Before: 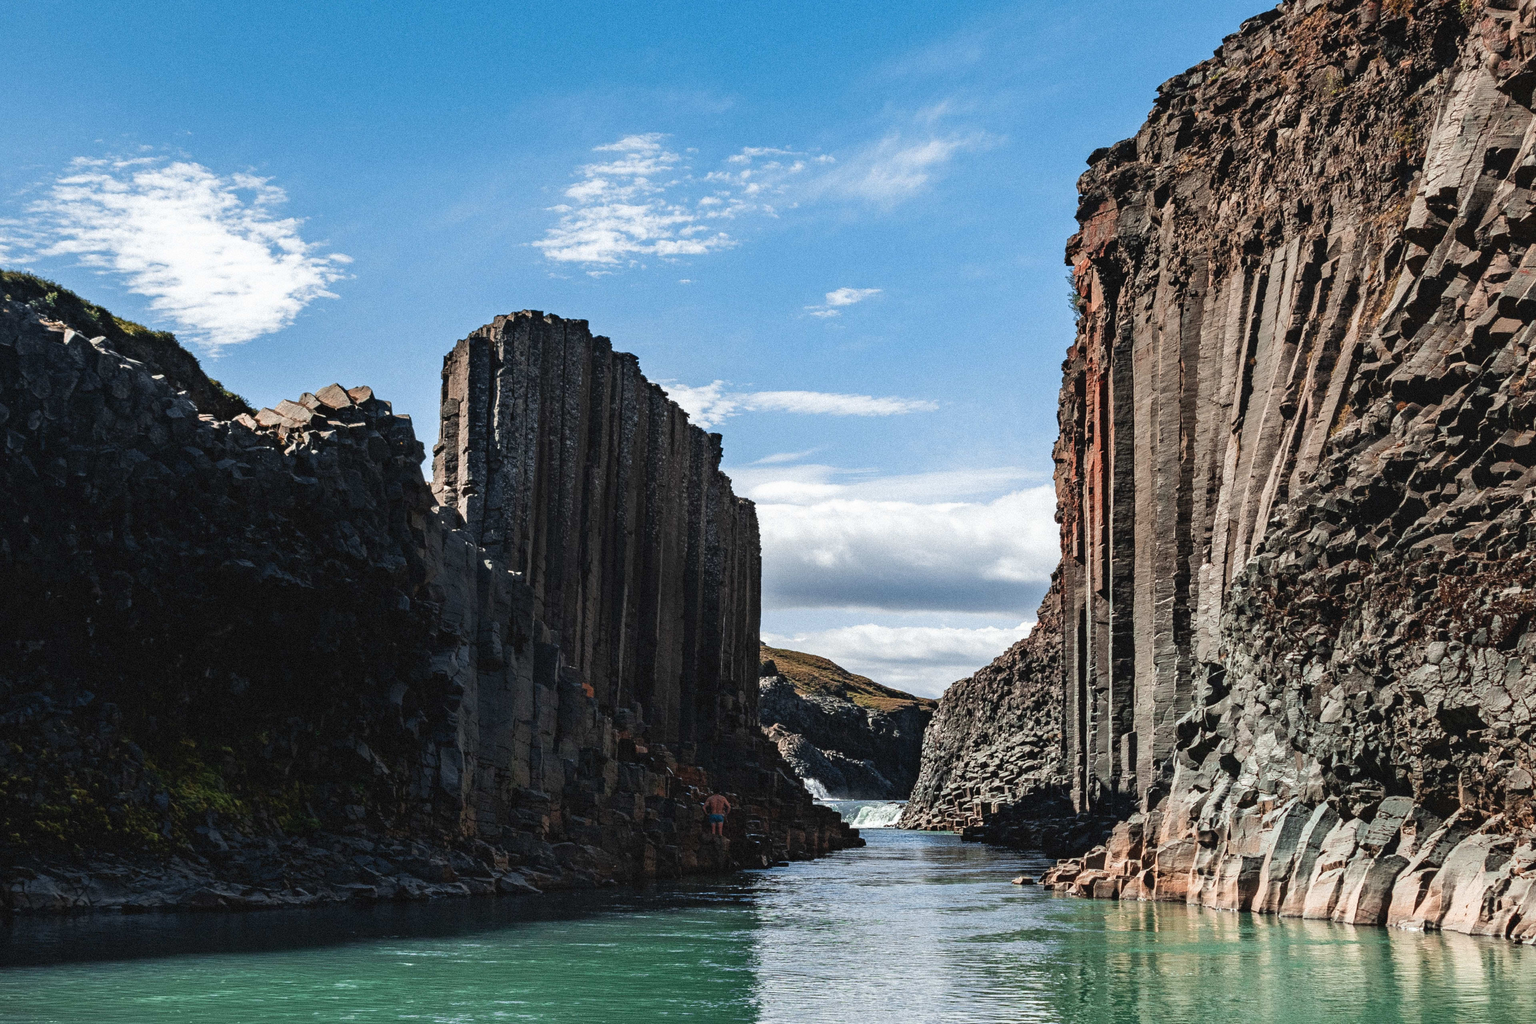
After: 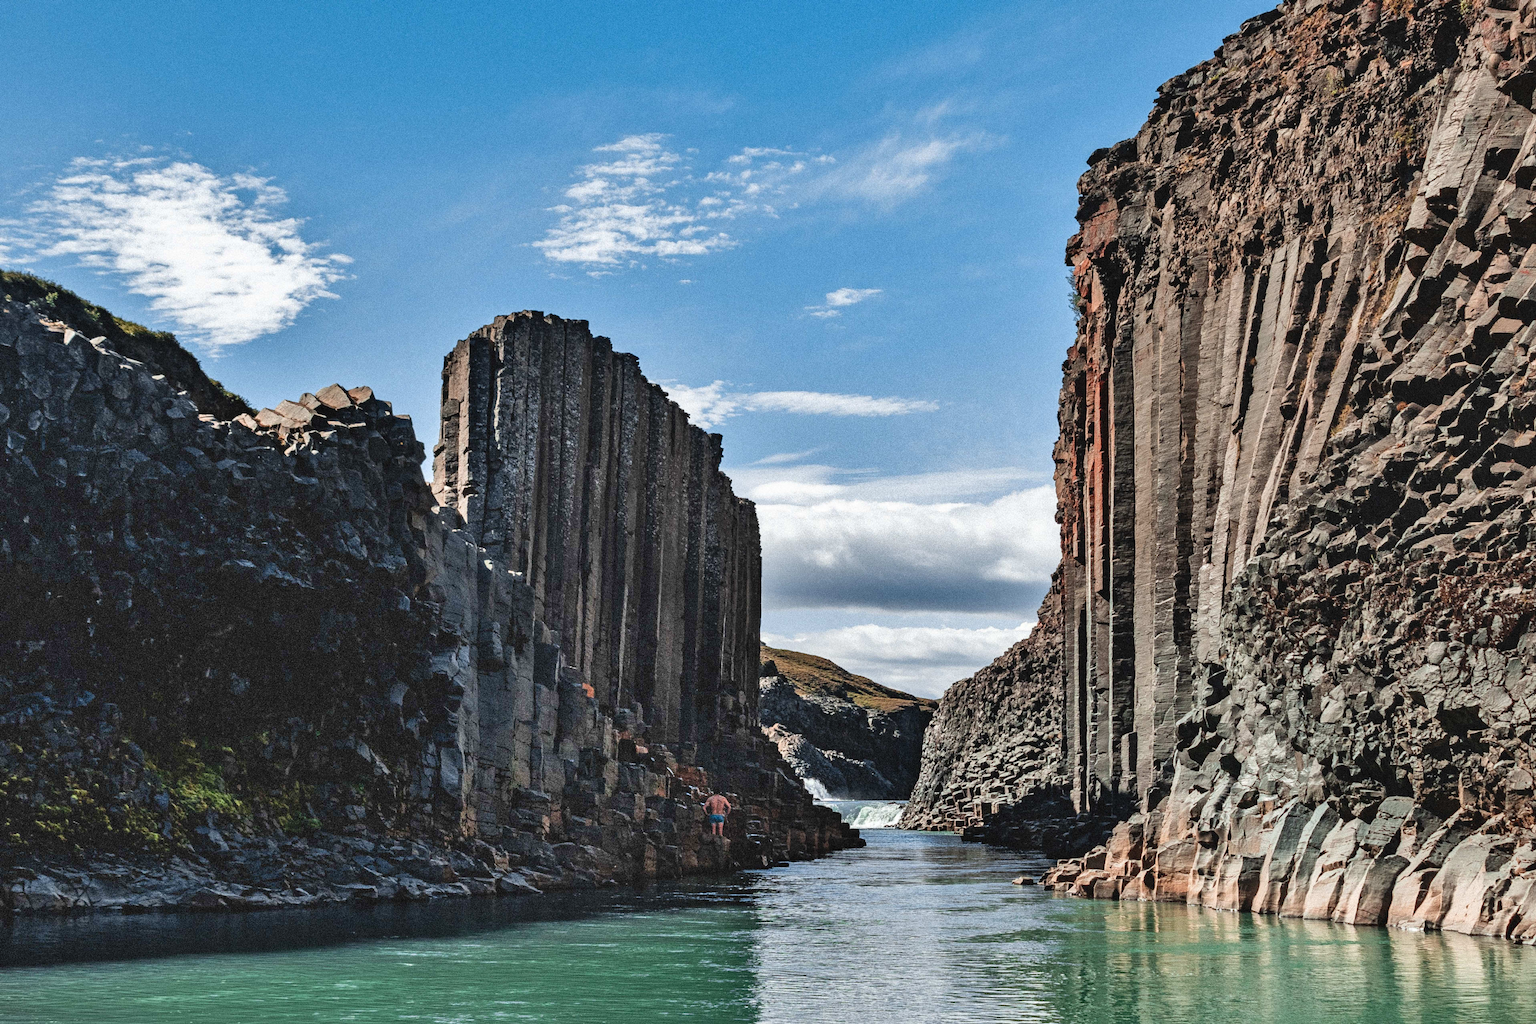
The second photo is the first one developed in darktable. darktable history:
shadows and highlights: shadows 61.12, soften with gaussian
